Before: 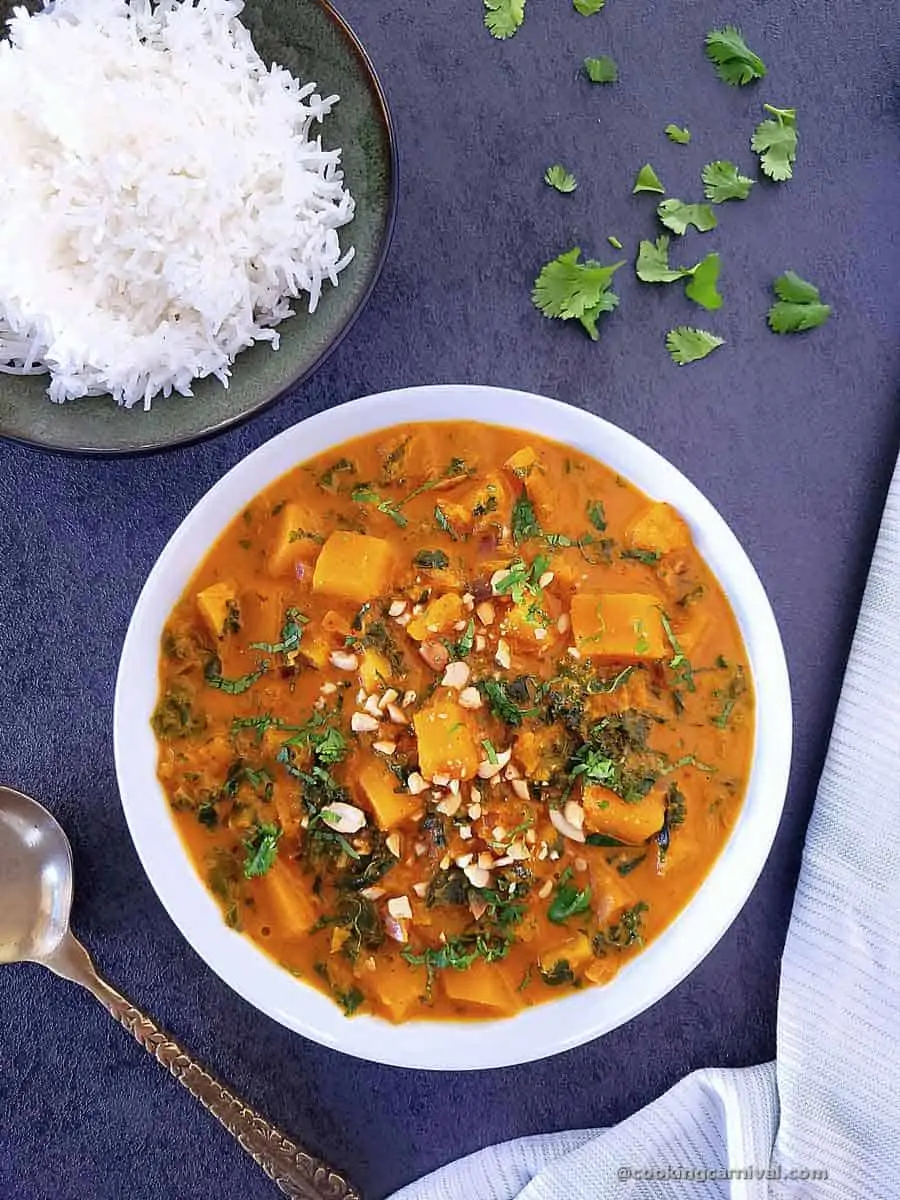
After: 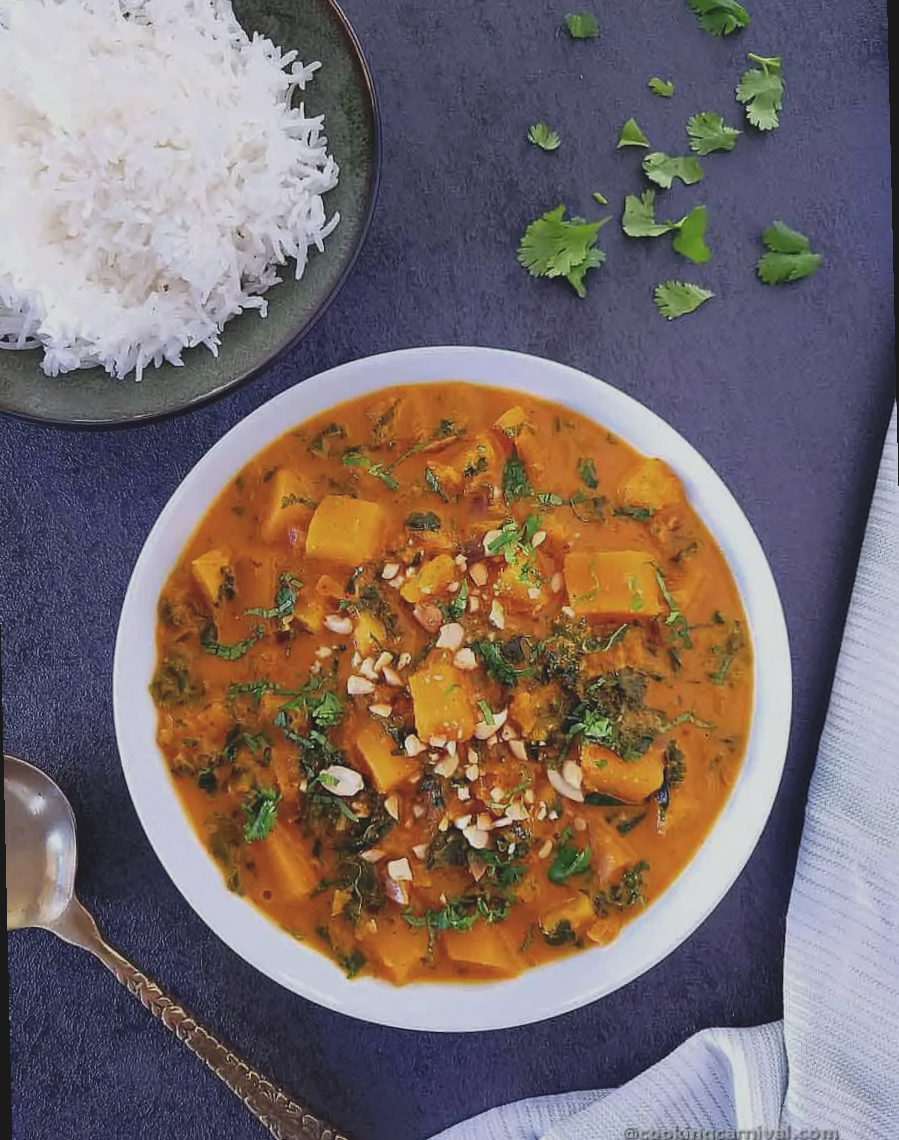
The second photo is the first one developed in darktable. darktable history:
exposure: black level correction -0.015, exposure -0.5 EV, compensate highlight preservation false
rotate and perspective: rotation -1.32°, lens shift (horizontal) -0.031, crop left 0.015, crop right 0.985, crop top 0.047, crop bottom 0.982
